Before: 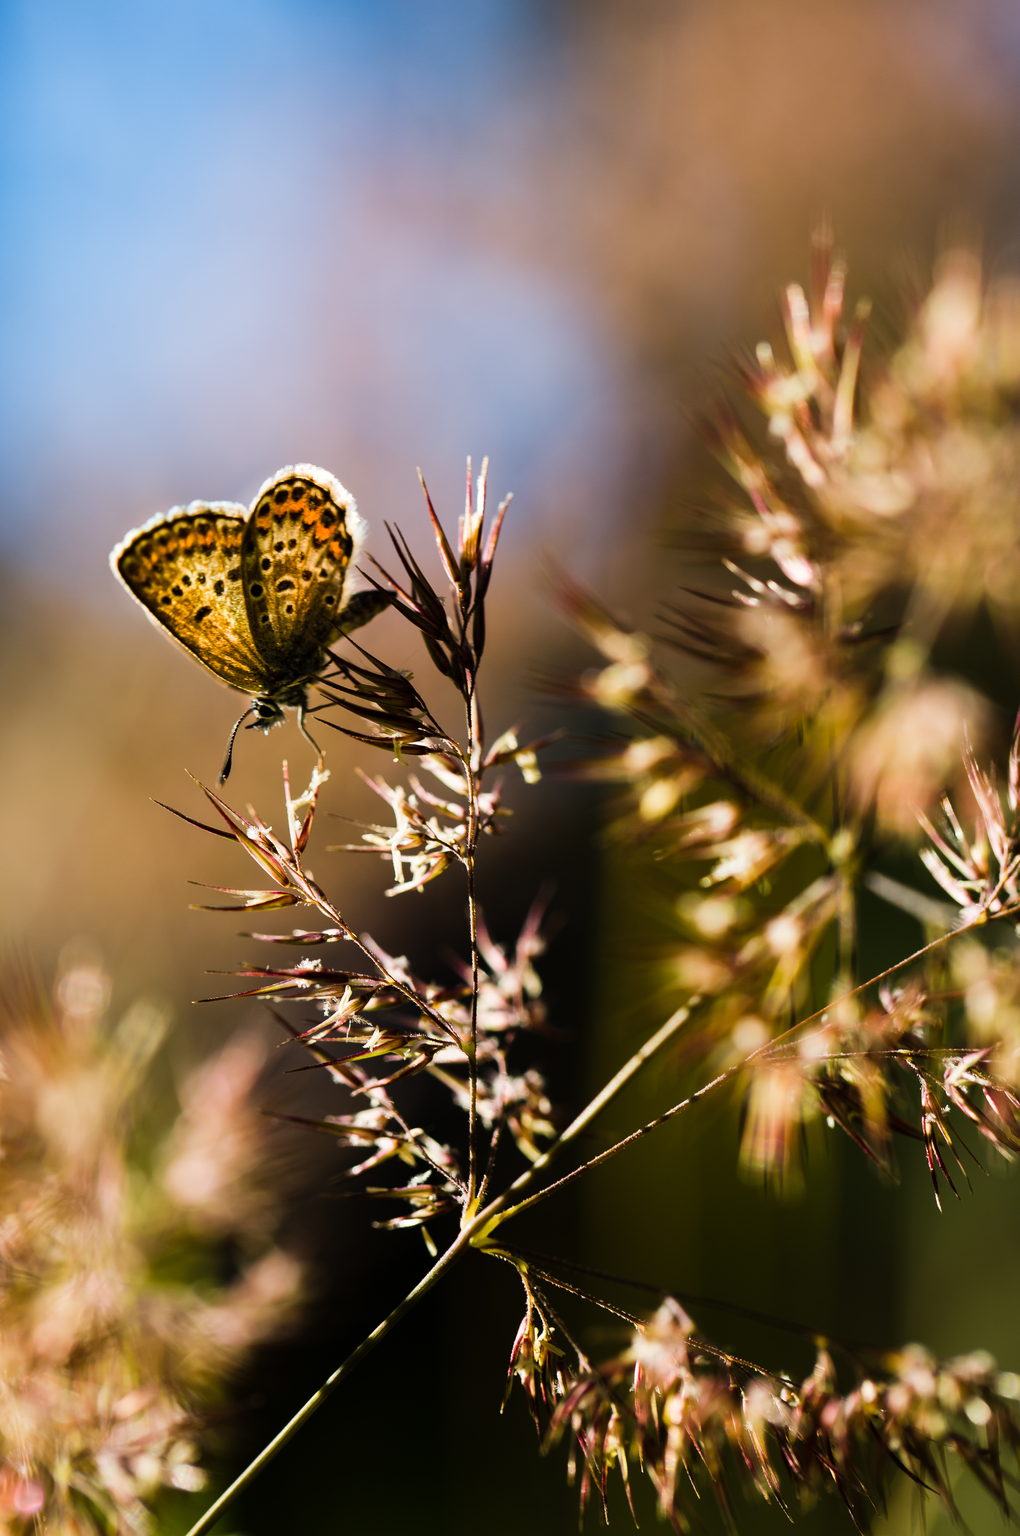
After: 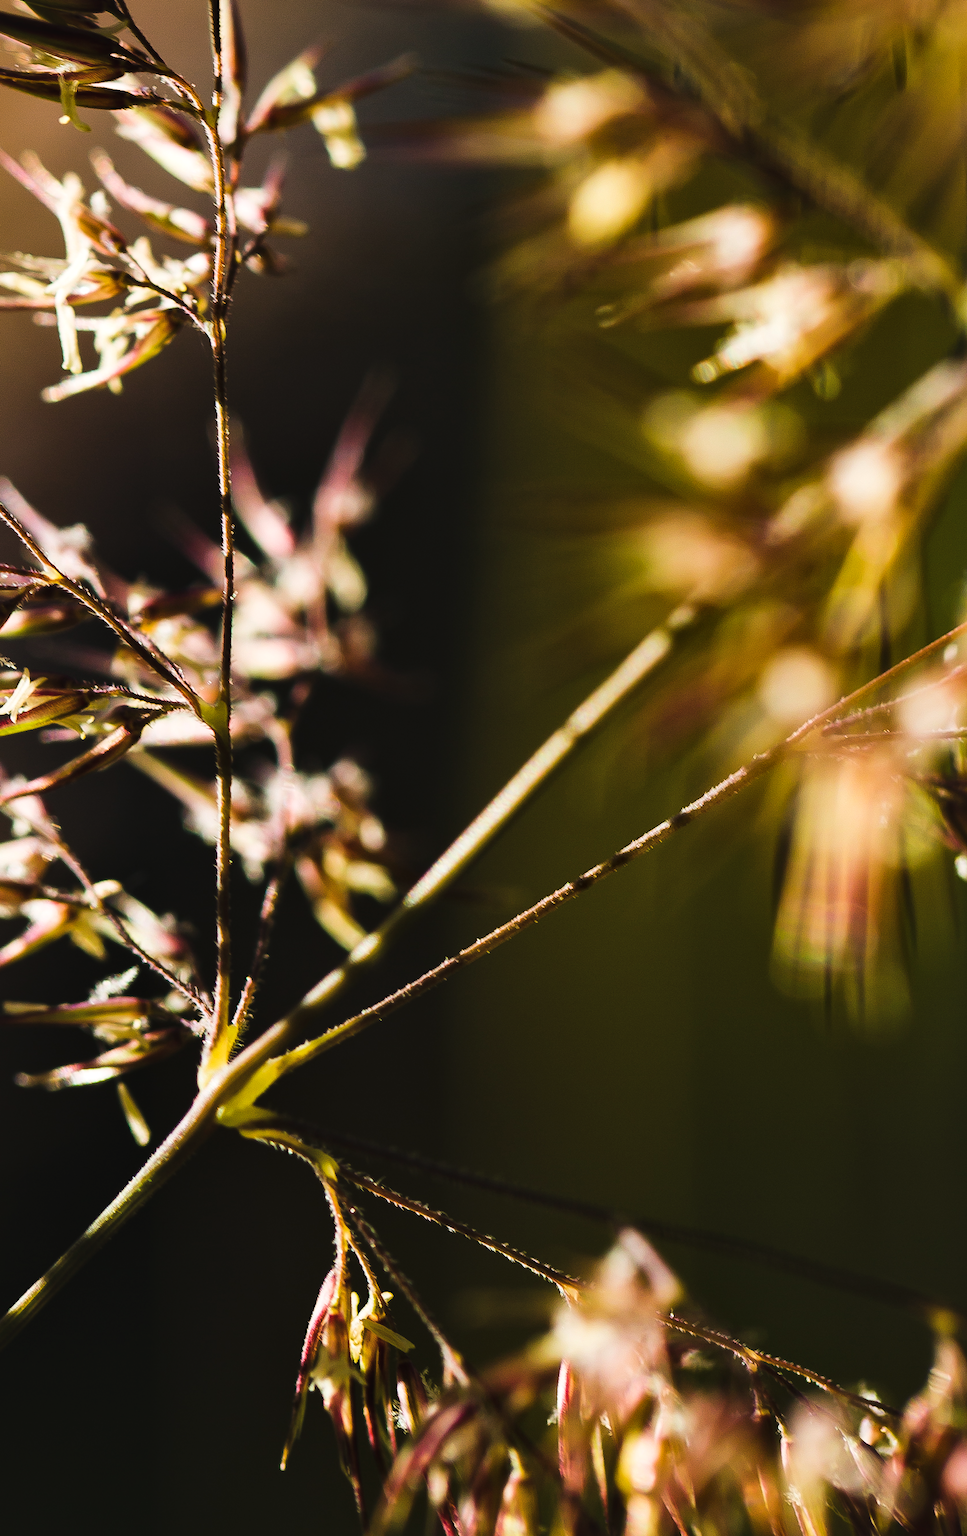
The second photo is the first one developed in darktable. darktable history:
color balance rgb: global offset › luminance 0.476%, global offset › hue 61.76°, perceptual saturation grading › global saturation 0.283%, global vibrance 20.439%
crop: left 35.759%, top 45.731%, right 18.22%, bottom 5.869%
local contrast: mode bilateral grid, contrast 20, coarseness 50, detail 129%, midtone range 0.2
